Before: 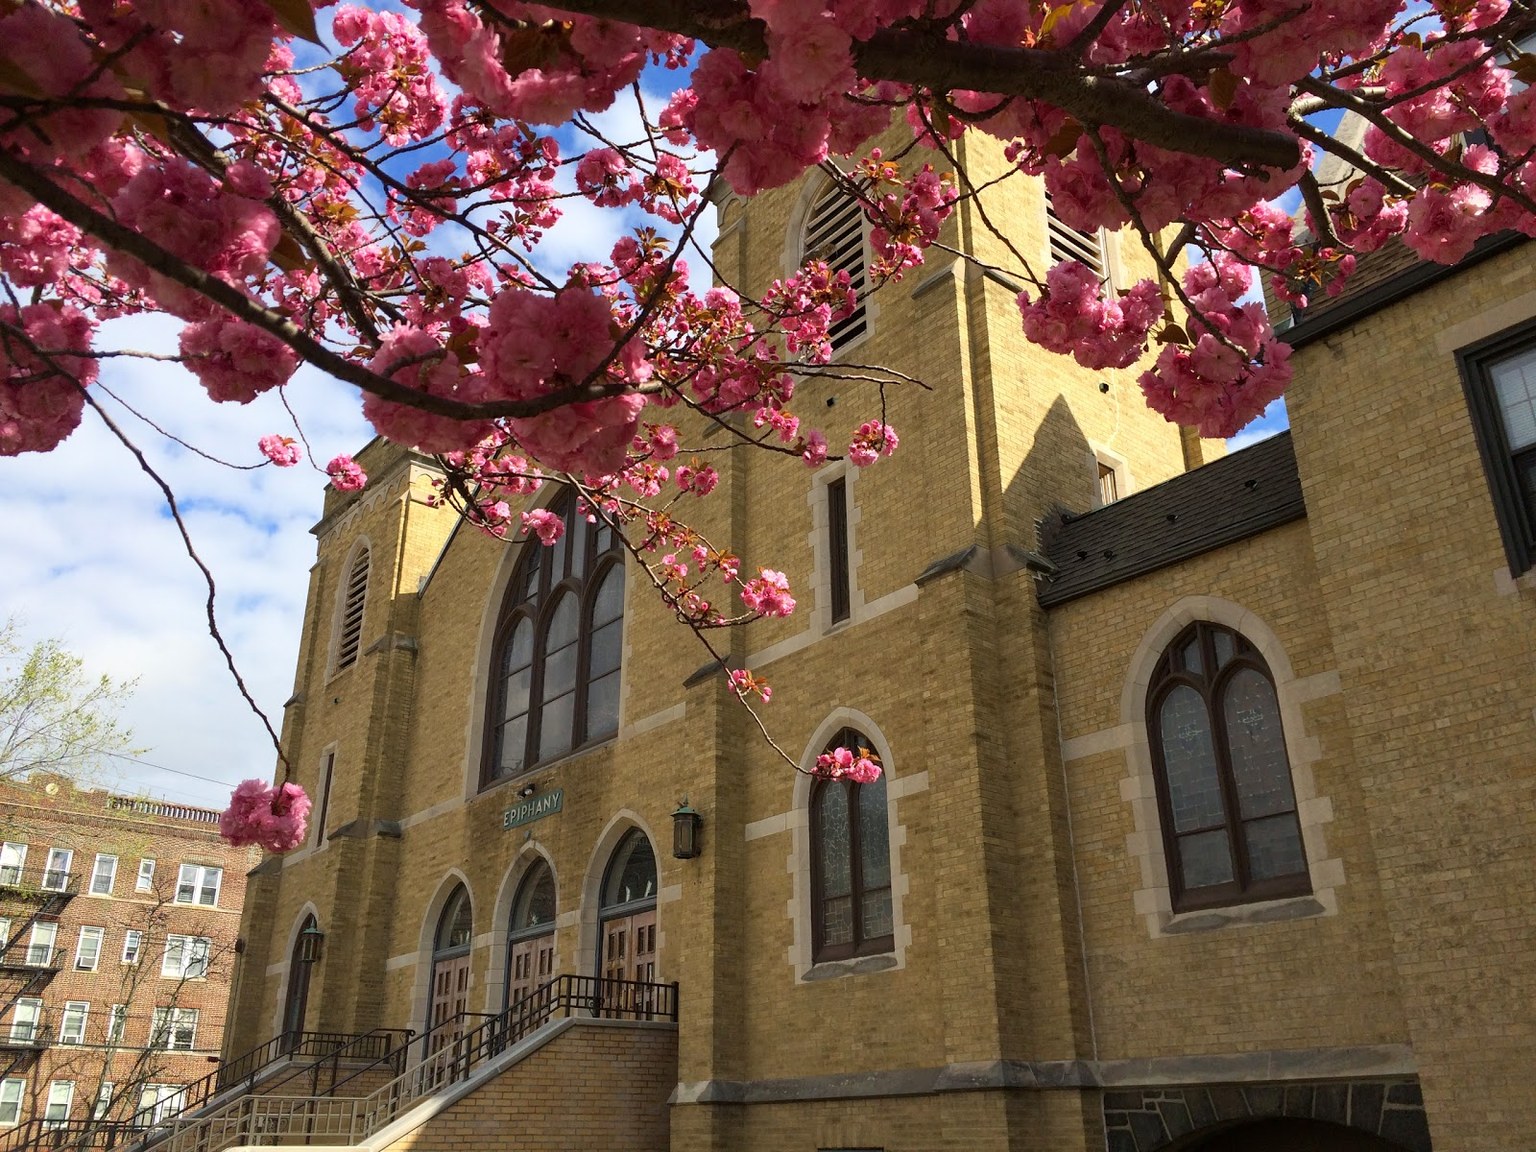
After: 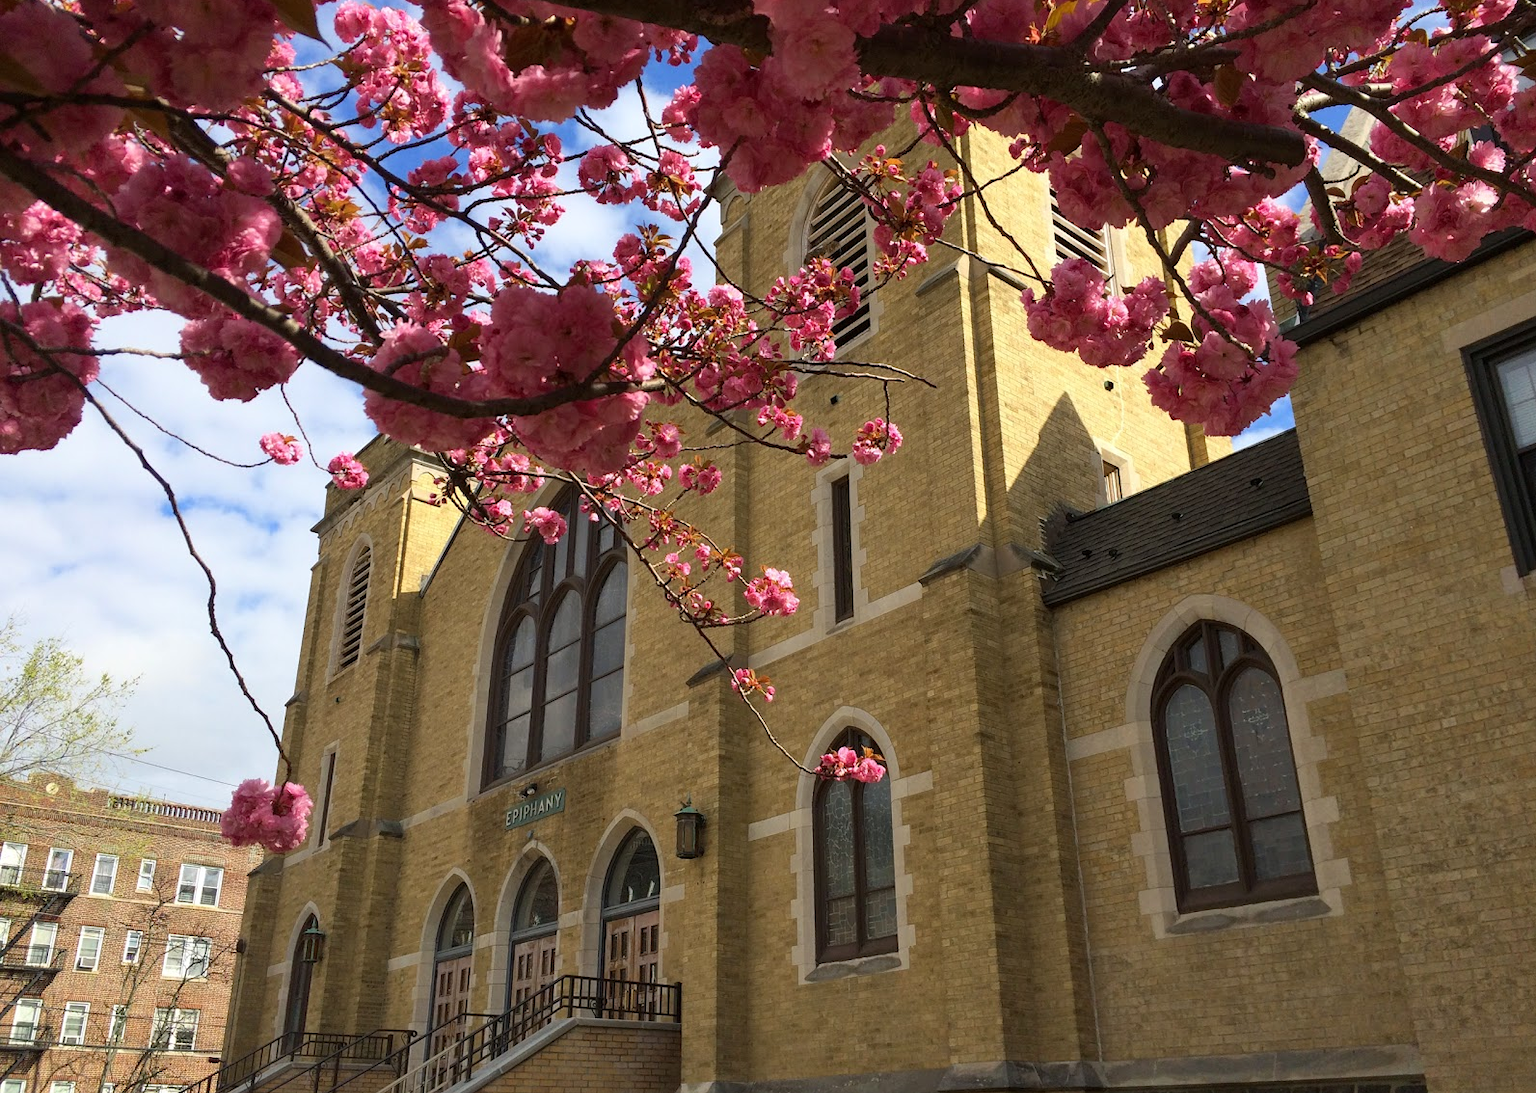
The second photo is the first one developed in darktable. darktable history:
crop: top 0.412%, right 0.265%, bottom 5.075%
